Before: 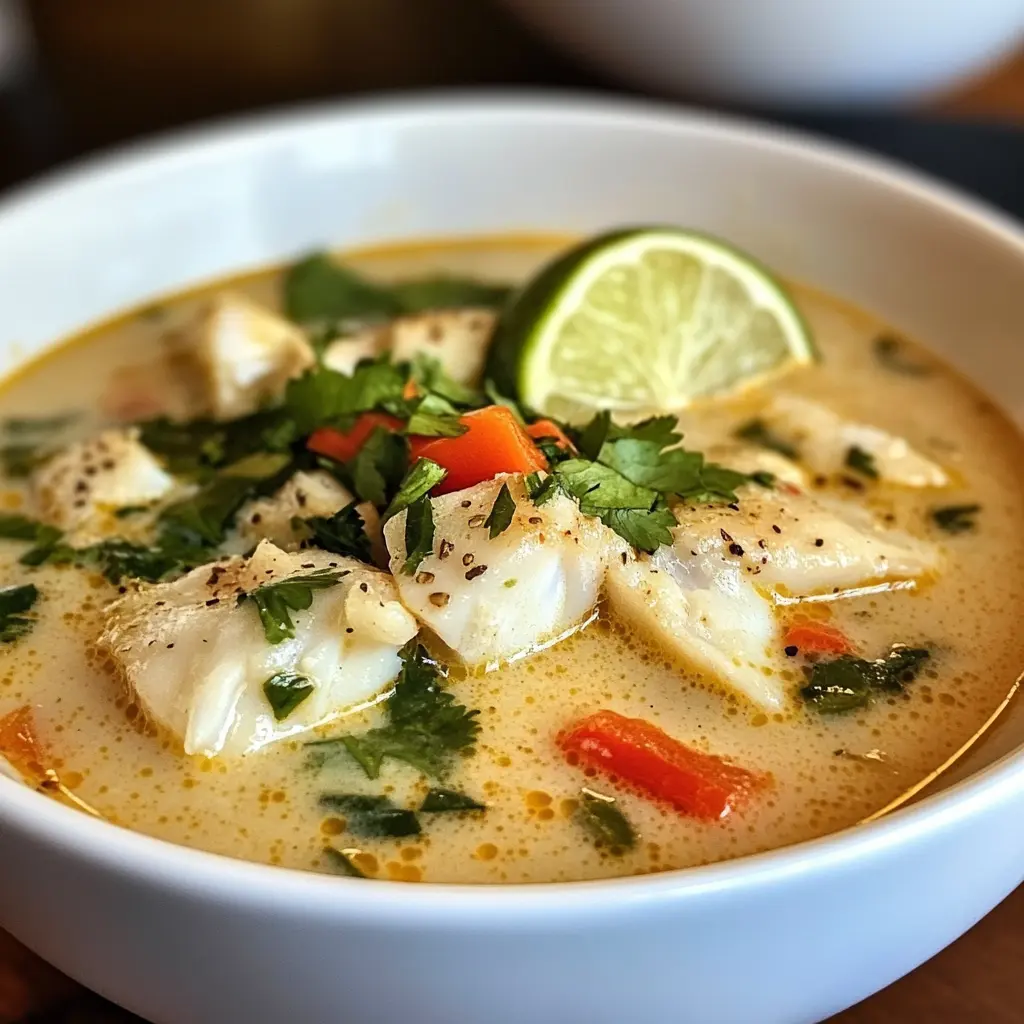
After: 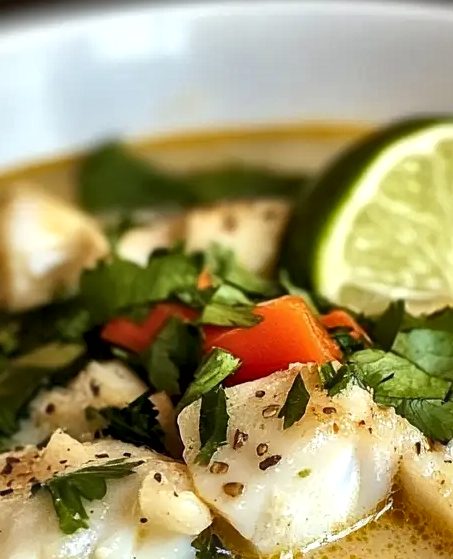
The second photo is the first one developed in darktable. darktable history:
crop: left 20.148%, top 10.746%, right 35.547%, bottom 34.602%
contrast equalizer: y [[0.5, 0.488, 0.462, 0.461, 0.491, 0.5], [0.5 ×6], [0.5 ×6], [0 ×6], [0 ×6]]
shadows and highlights: soften with gaussian
local contrast: mode bilateral grid, contrast 19, coarseness 50, detail 179%, midtone range 0.2
